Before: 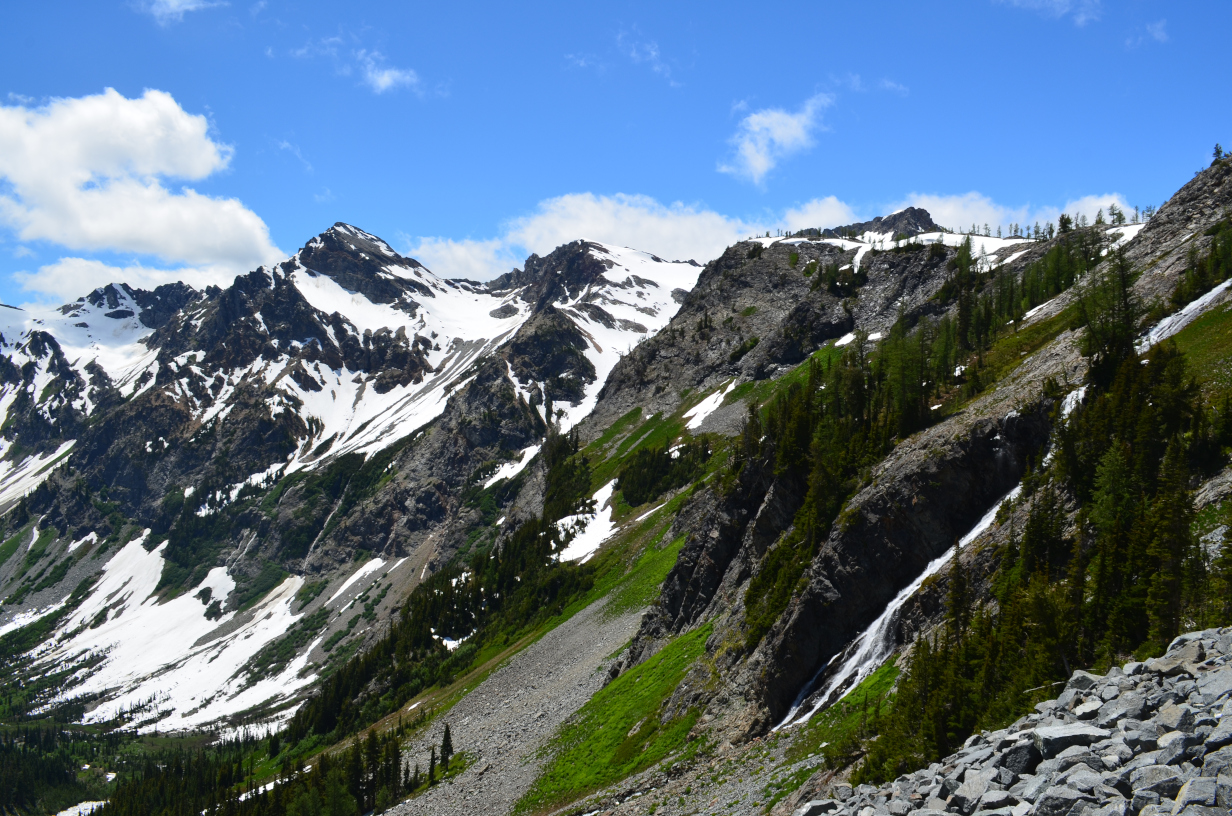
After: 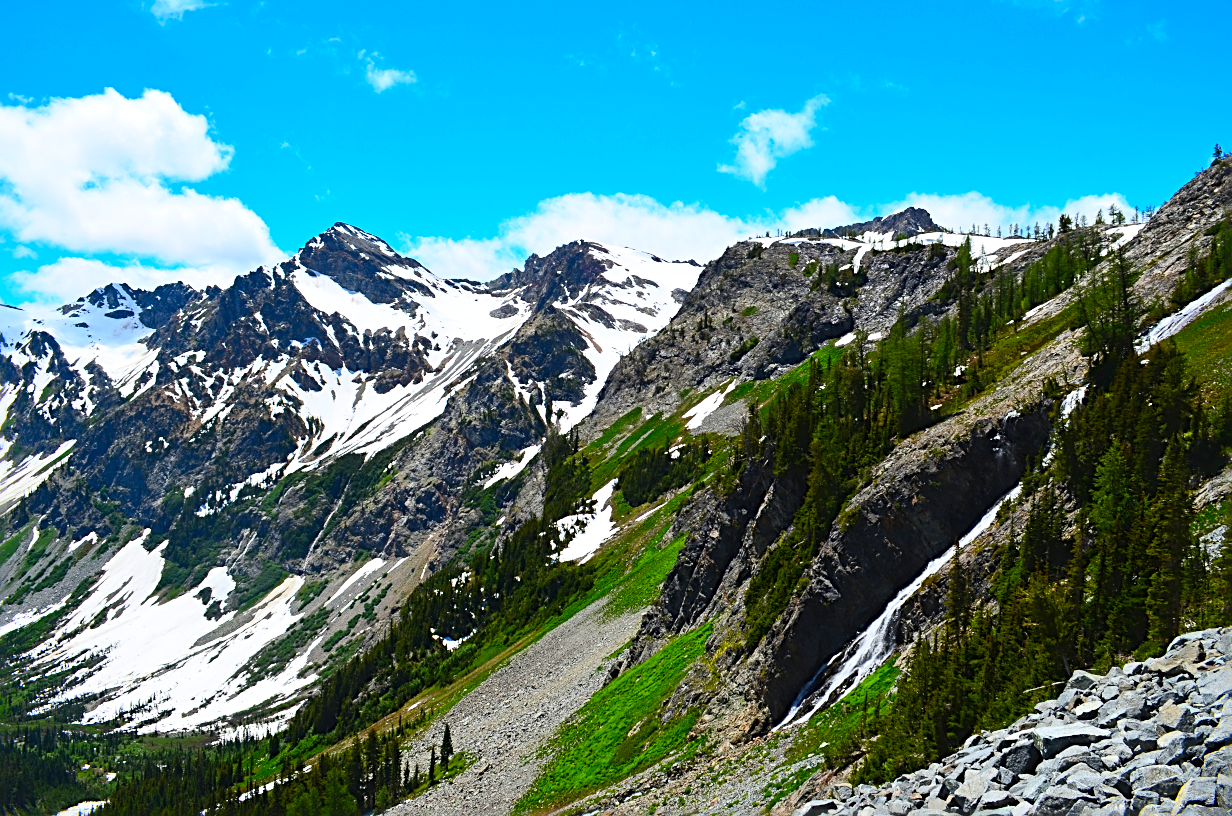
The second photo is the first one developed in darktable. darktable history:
contrast brightness saturation: contrast 0.2, brightness 0.2, saturation 0.8
sharpen: radius 2.676, amount 0.669
local contrast: mode bilateral grid, contrast 100, coarseness 100, detail 108%, midtone range 0.2
